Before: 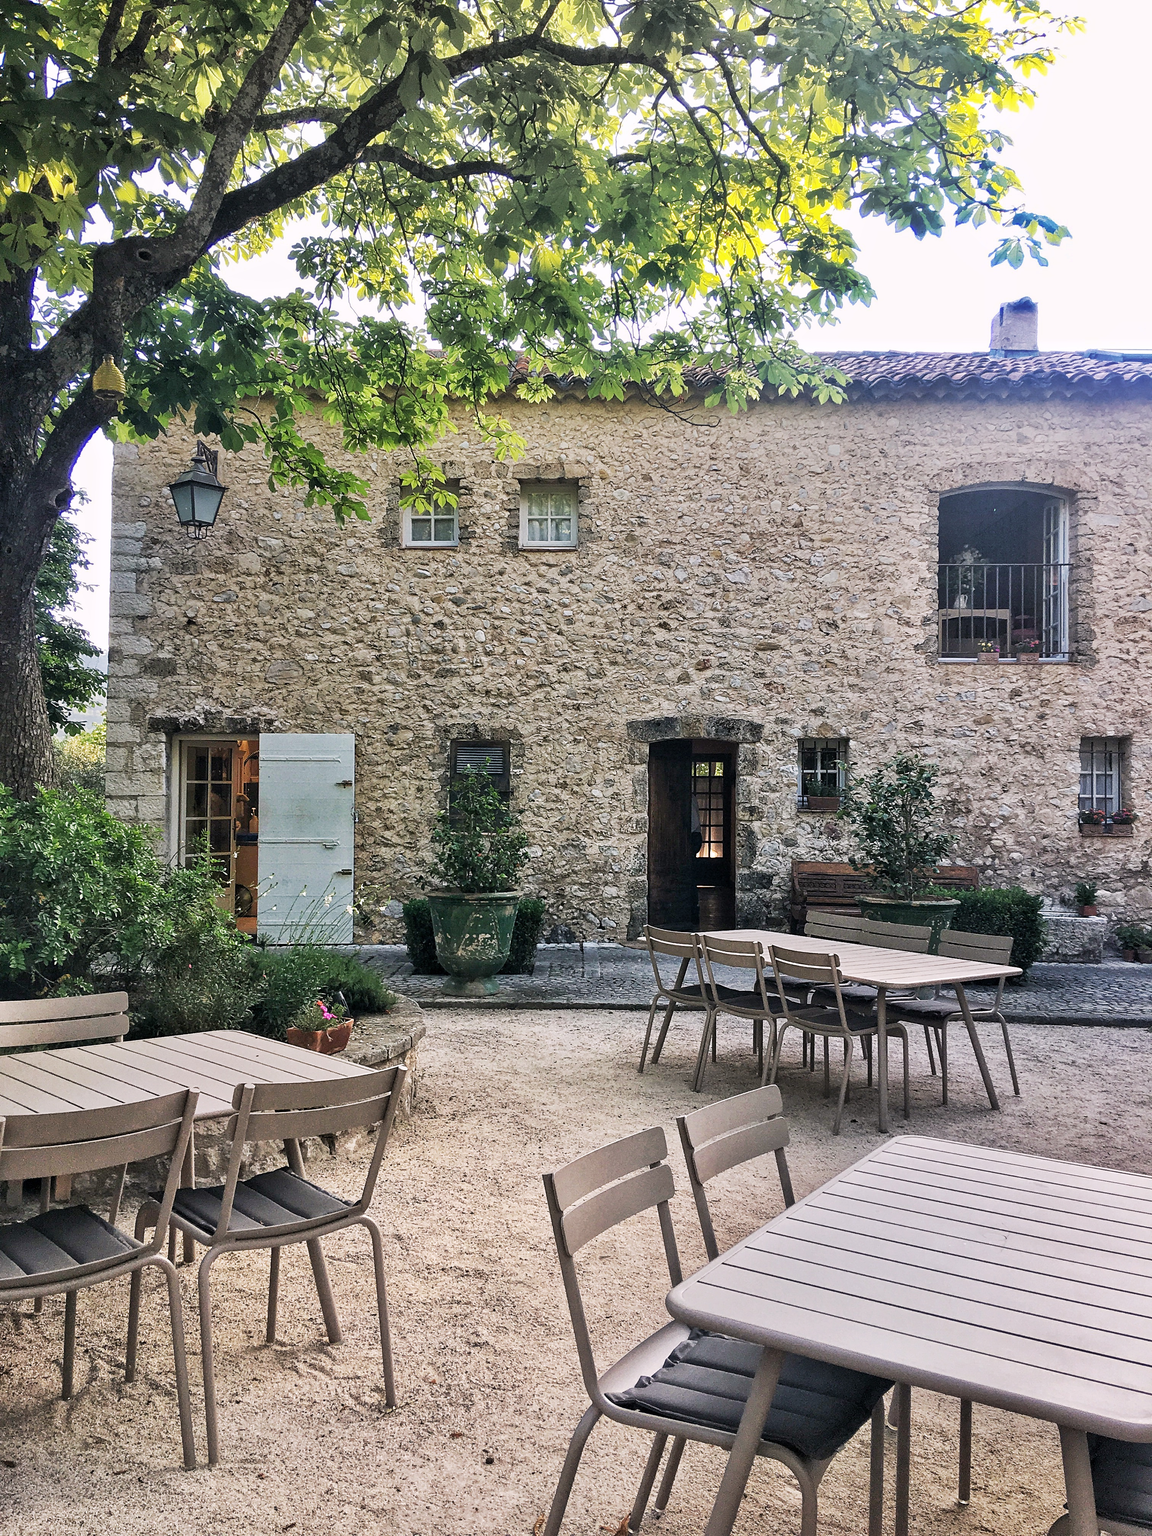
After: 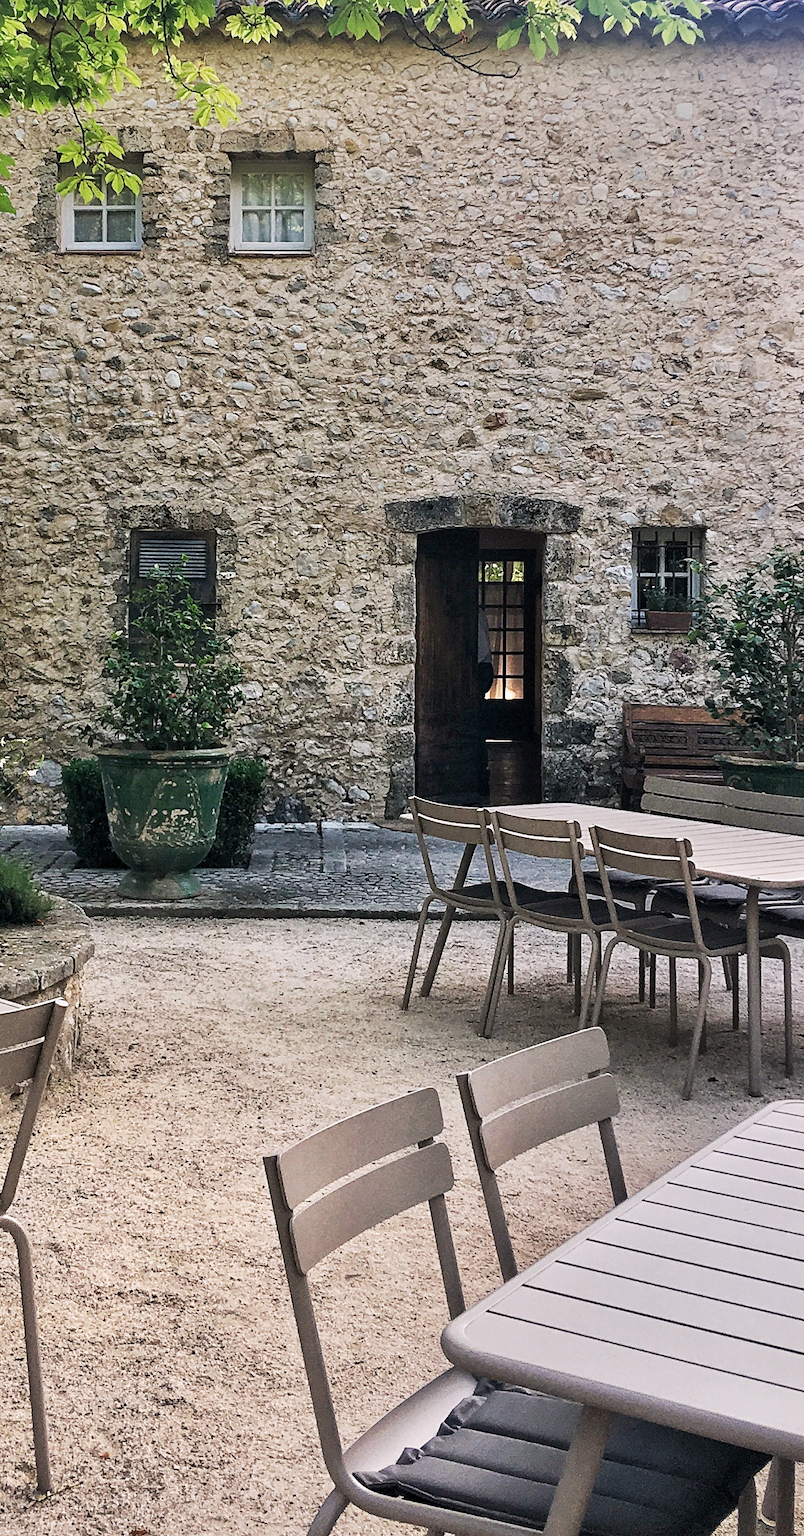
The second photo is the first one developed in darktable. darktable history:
crop: left 31.312%, top 24.321%, right 20.338%, bottom 6.402%
